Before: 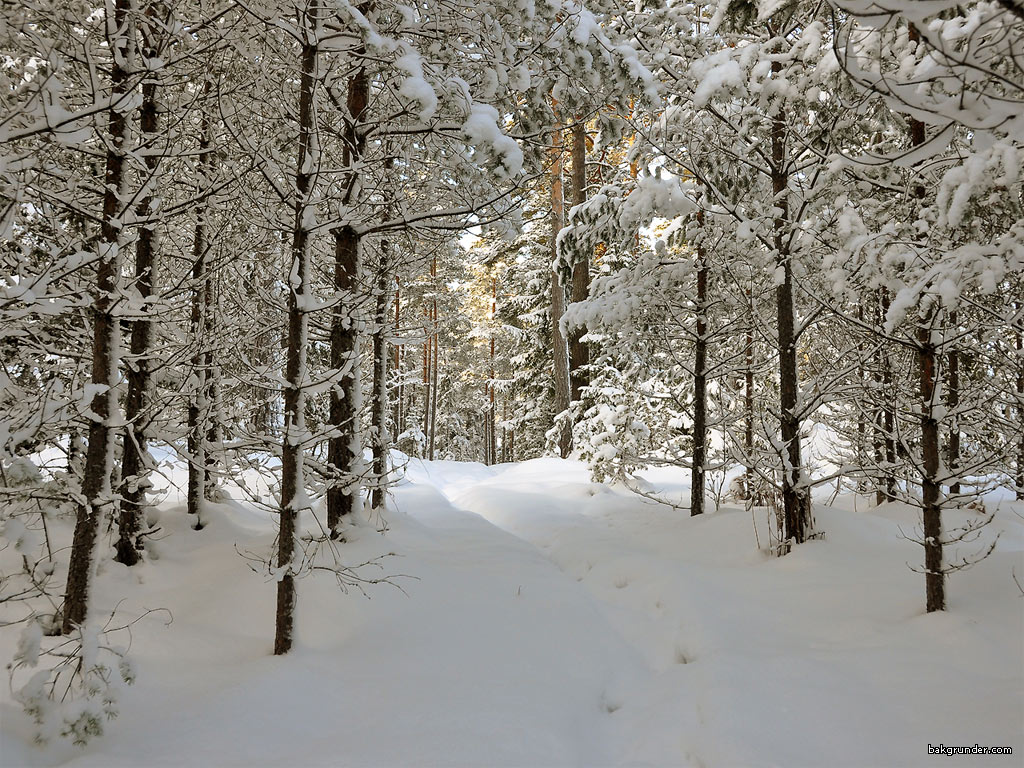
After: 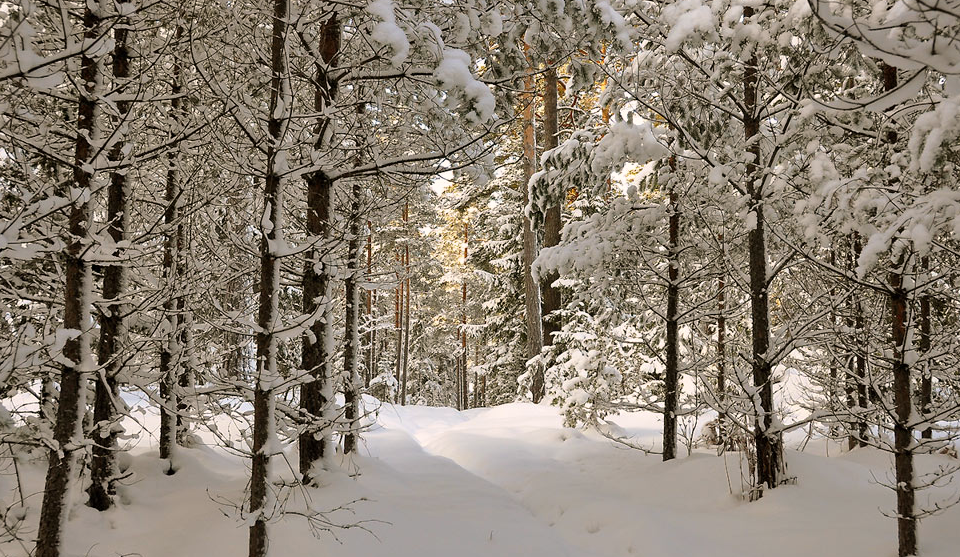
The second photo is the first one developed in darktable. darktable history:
color correction: highlights a* 3.84, highlights b* 5.07
crop: left 2.737%, top 7.287%, right 3.421%, bottom 20.179%
